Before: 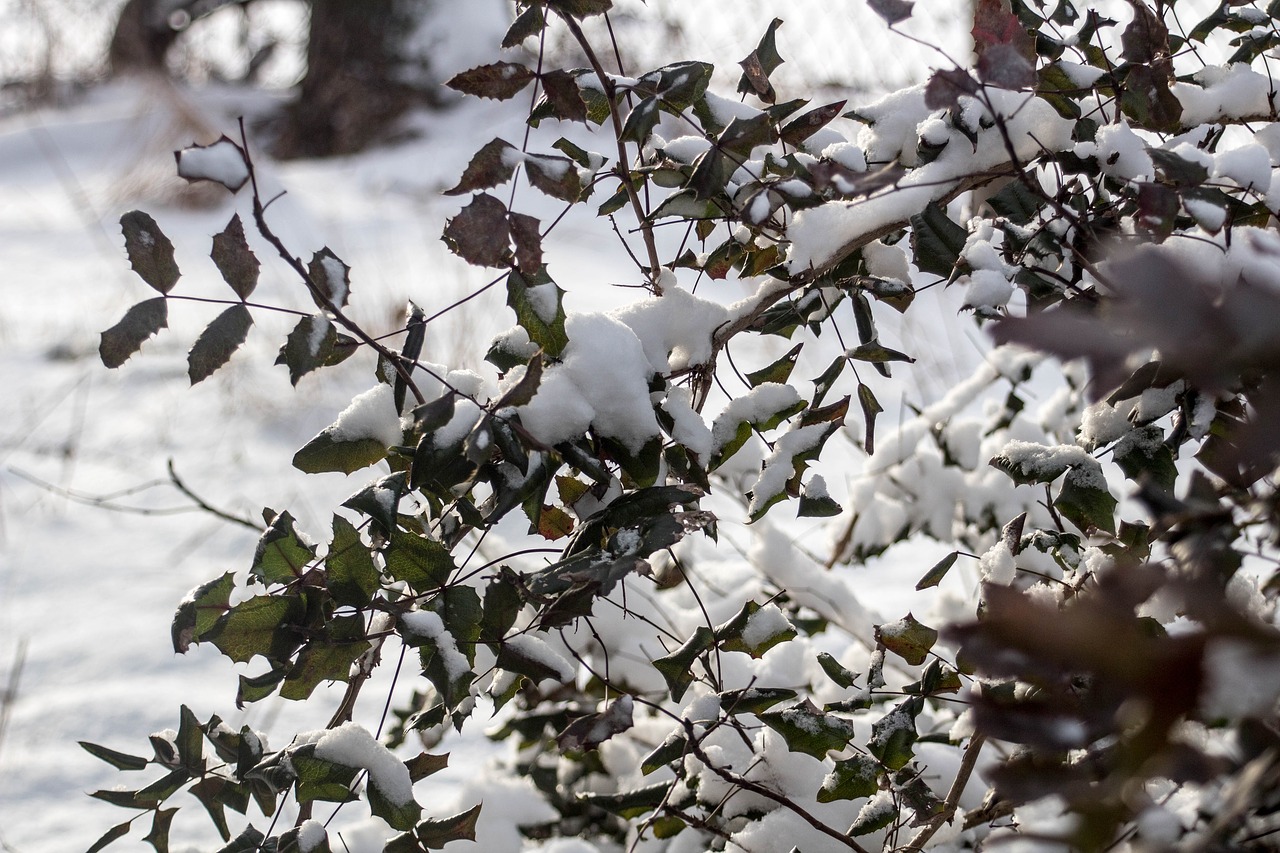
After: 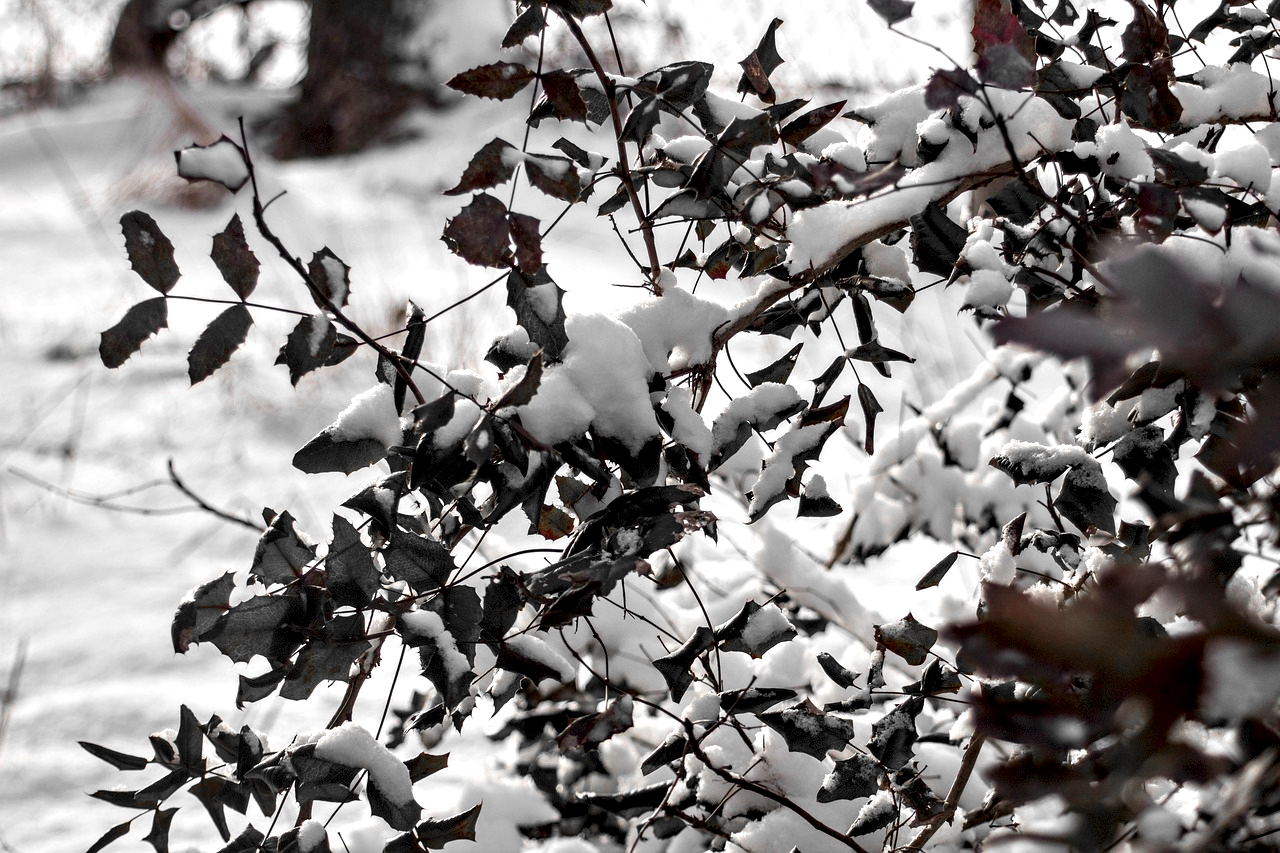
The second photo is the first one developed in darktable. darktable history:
color zones: curves: ch0 [(0, 0.497) (0.096, 0.361) (0.221, 0.538) (0.429, 0.5) (0.571, 0.5) (0.714, 0.5) (0.857, 0.5) (1, 0.497)]; ch1 [(0, 0.5) (0.143, 0.5) (0.257, -0.002) (0.429, 0.04) (0.571, -0.001) (0.714, -0.015) (0.857, 0.024) (1, 0.5)]
contrast equalizer: y [[0.528, 0.548, 0.563, 0.562, 0.546, 0.526], [0.55 ×6], [0 ×6], [0 ×6], [0 ×6]]
